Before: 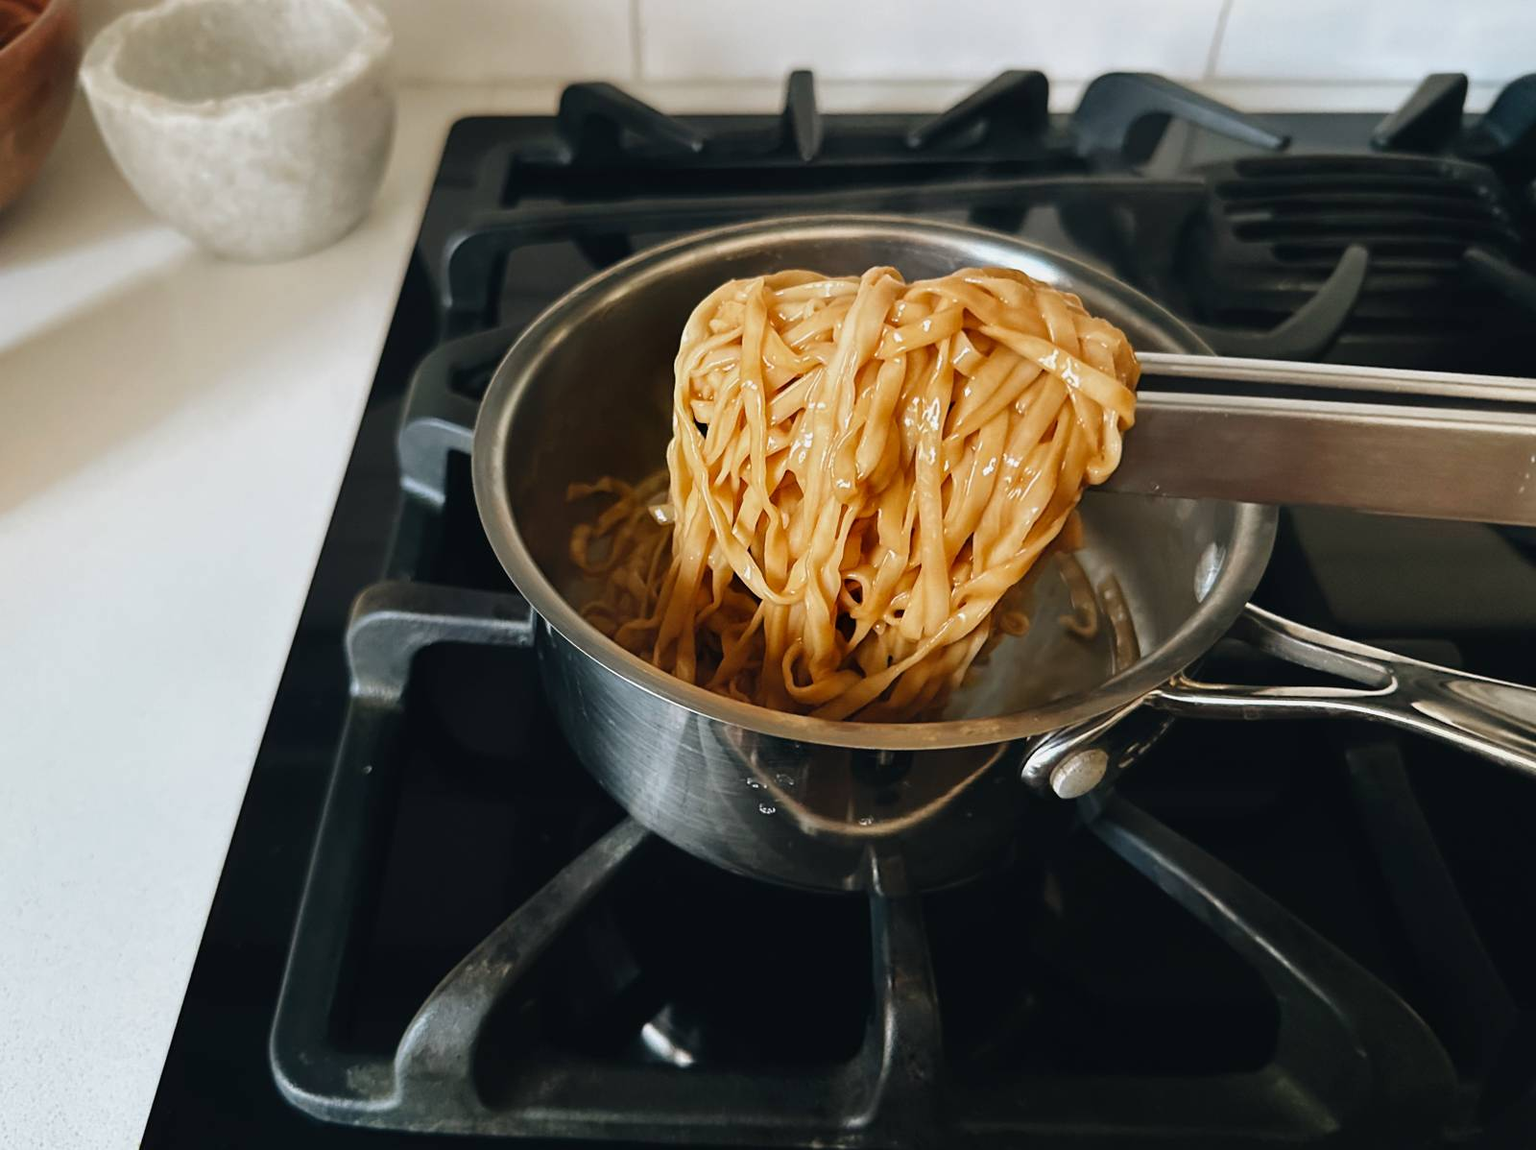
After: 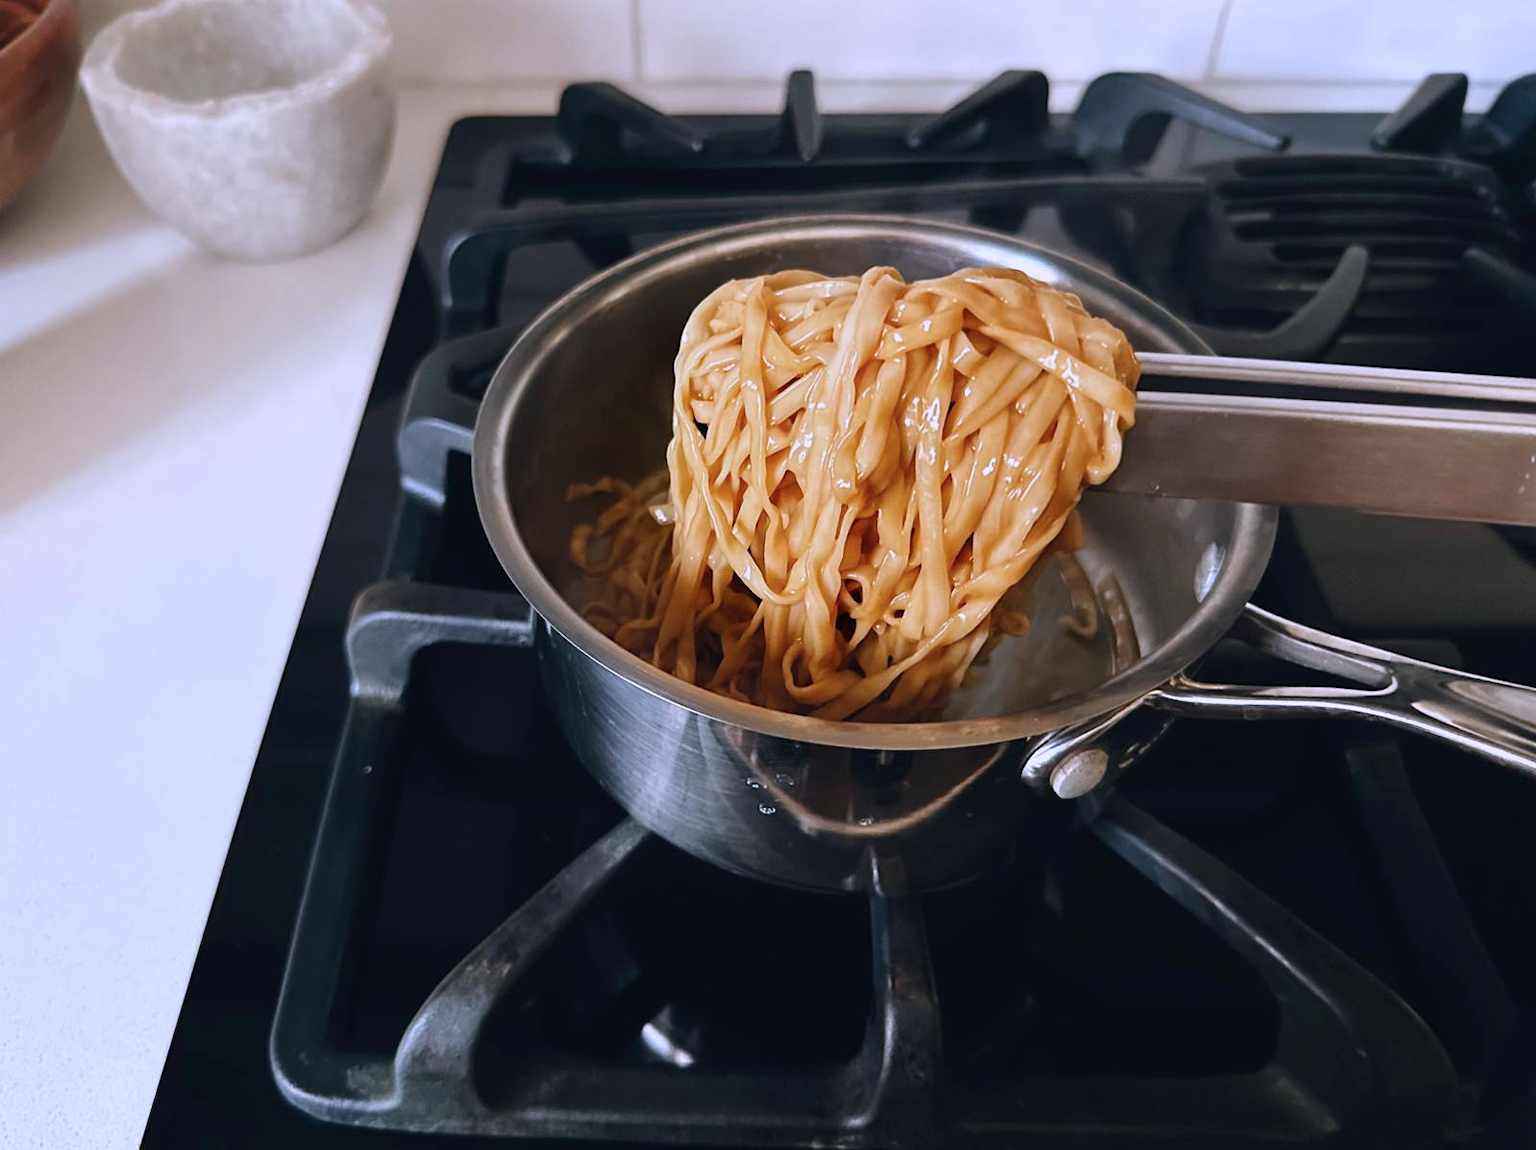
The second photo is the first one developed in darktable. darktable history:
color calibration: illuminant custom, x 0.367, y 0.392, temperature 4433.87 K
